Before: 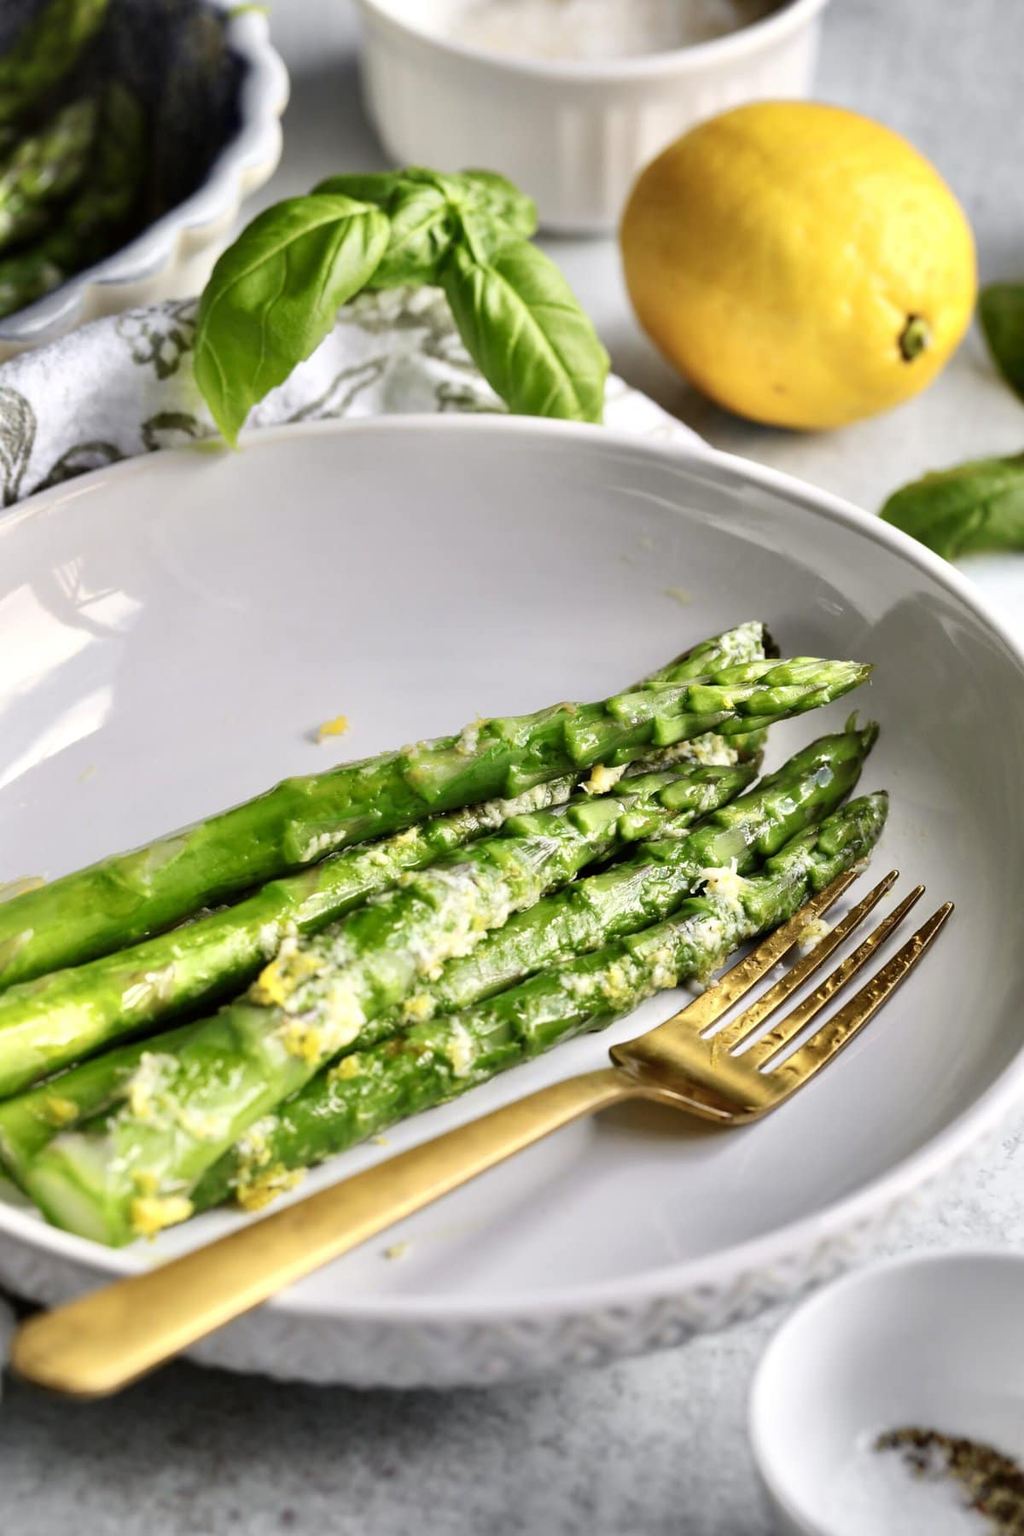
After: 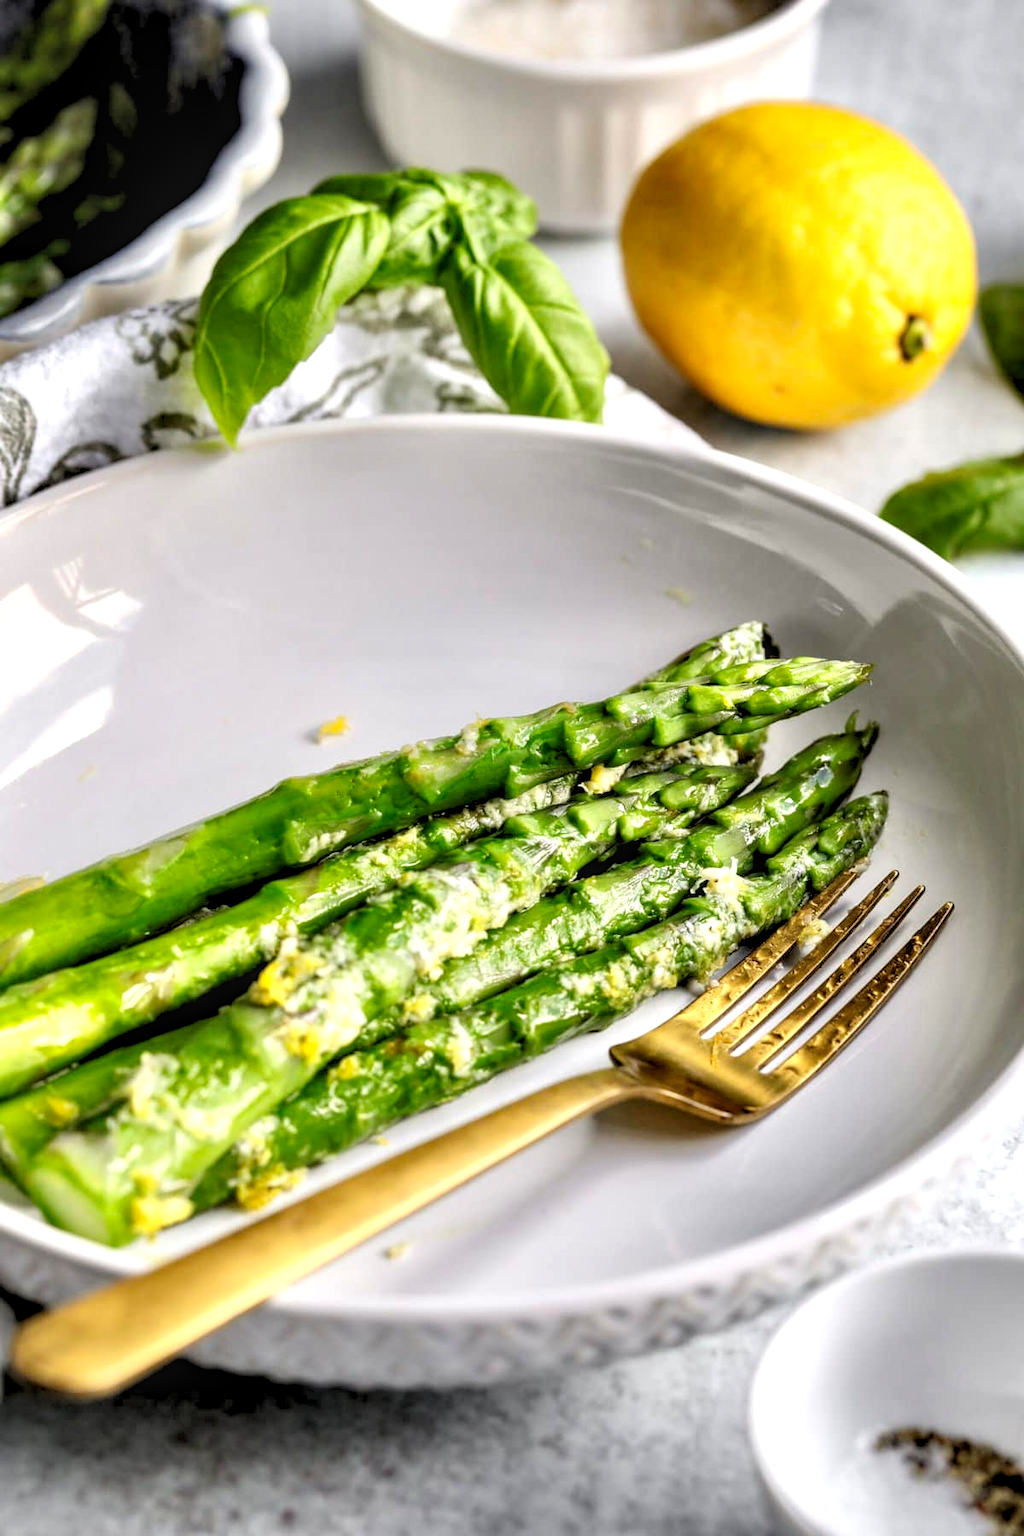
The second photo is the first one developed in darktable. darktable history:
local contrast: detail 130%
rgb levels: levels [[0.013, 0.434, 0.89], [0, 0.5, 1], [0, 0.5, 1]]
